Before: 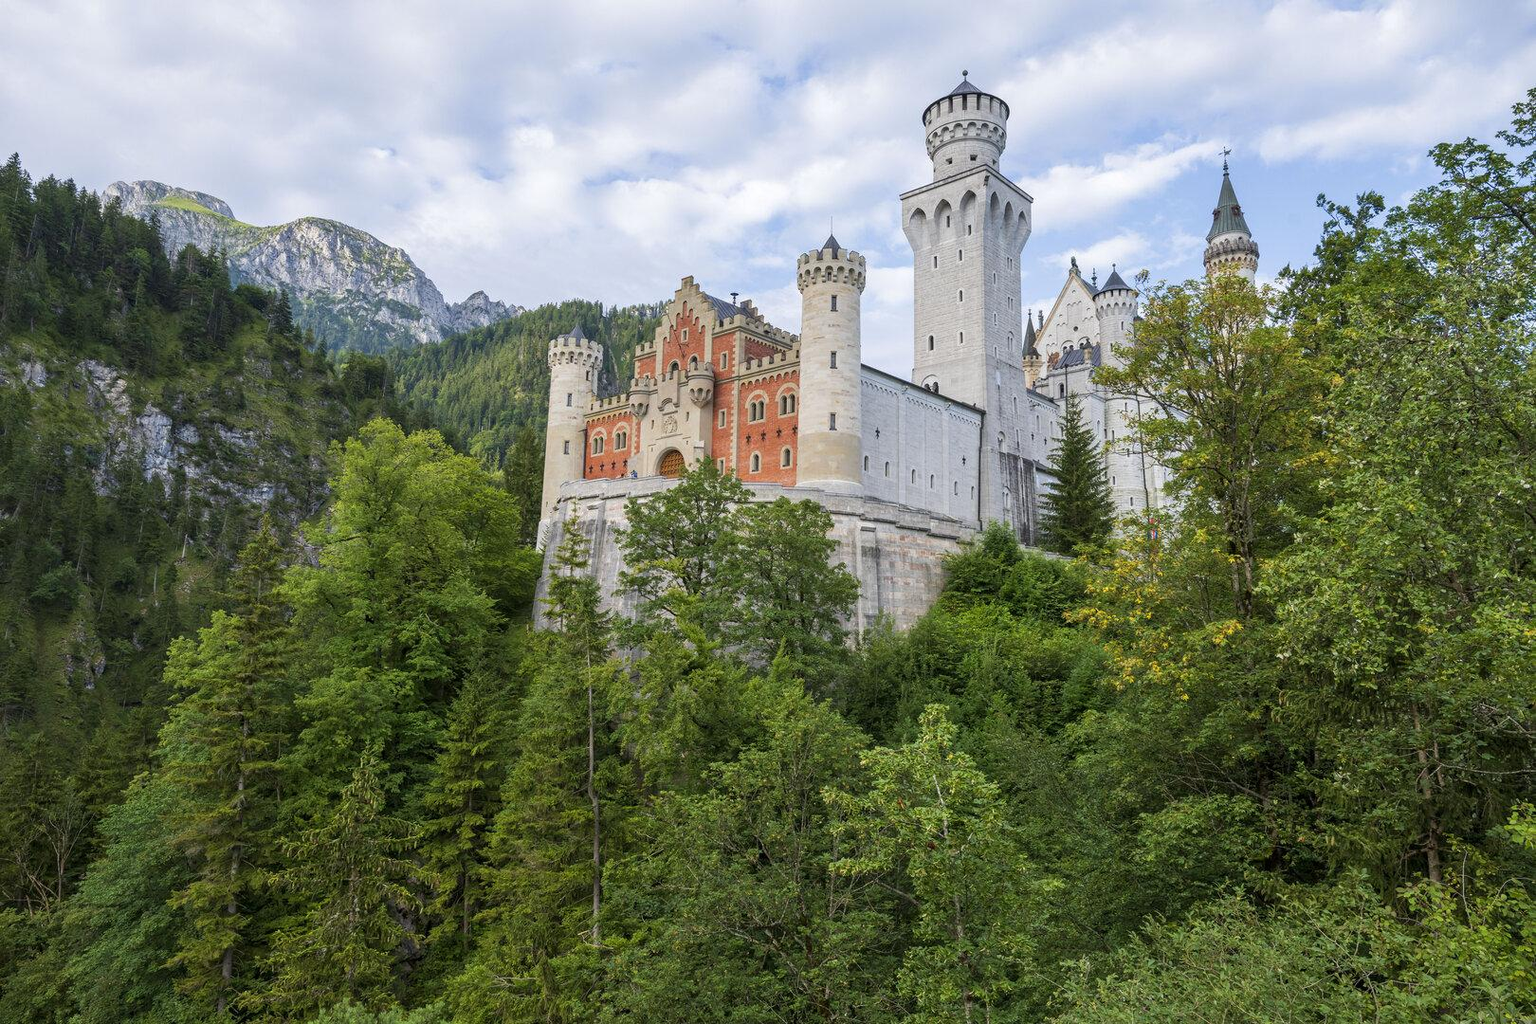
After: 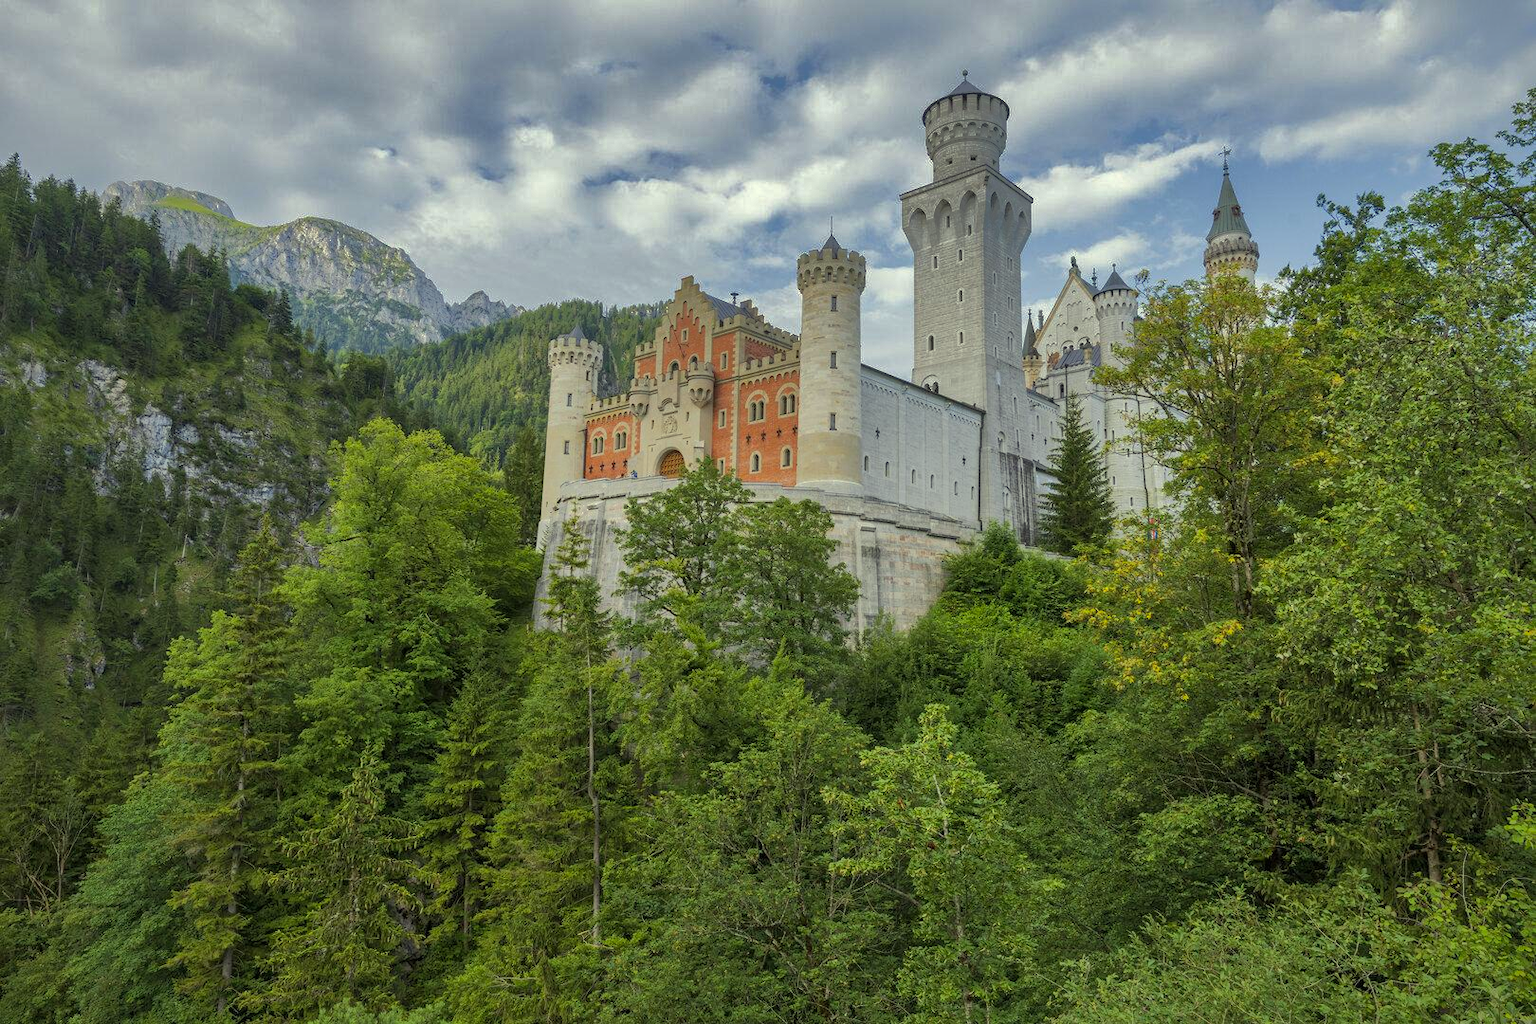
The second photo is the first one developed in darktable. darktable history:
shadows and highlights: shadows 38.43, highlights -74.54
color correction: highlights a* -5.94, highlights b* 11.19
